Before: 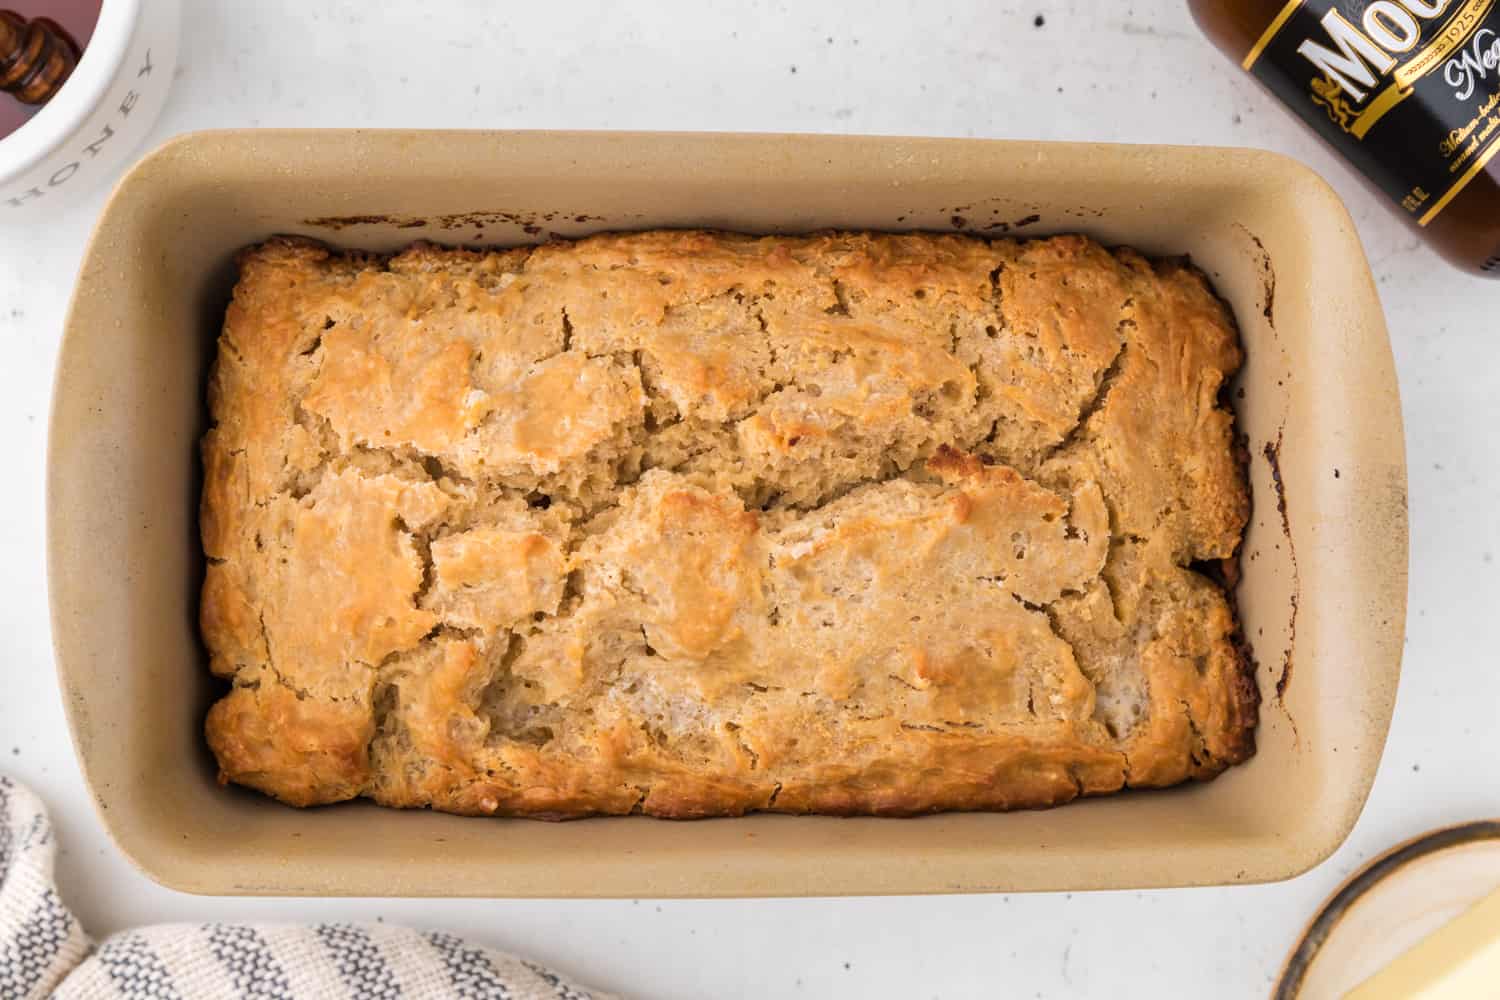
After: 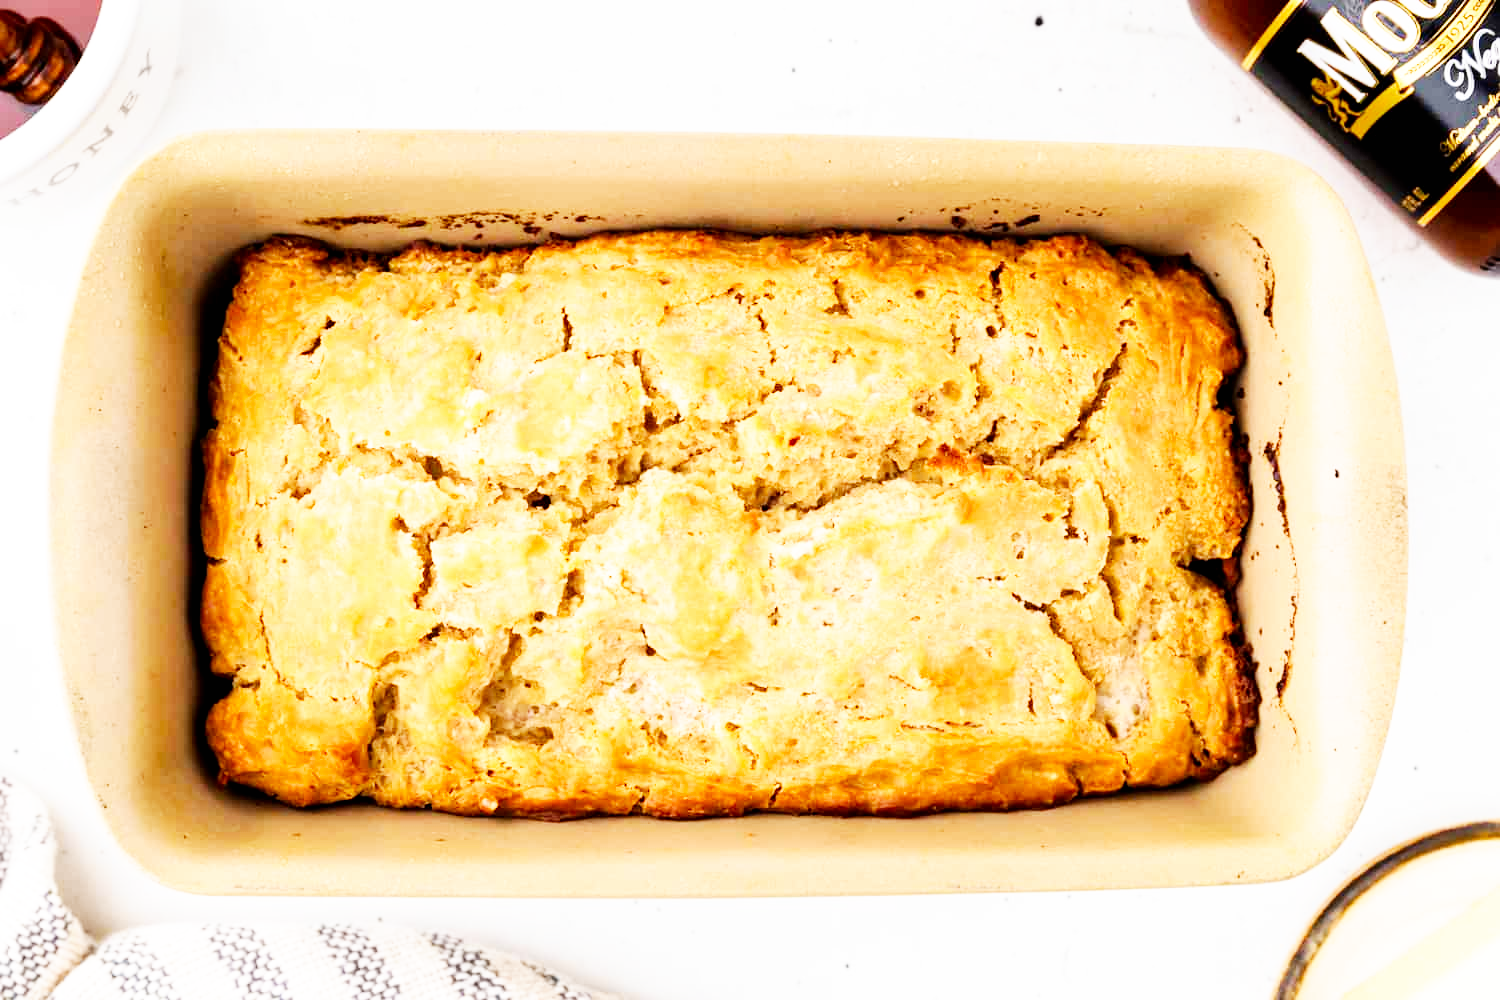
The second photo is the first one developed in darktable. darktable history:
exposure: black level correction 0.008, exposure 0.091 EV, compensate exposure bias true, compensate highlight preservation false
base curve: curves: ch0 [(0, 0) (0.007, 0.004) (0.027, 0.03) (0.046, 0.07) (0.207, 0.54) (0.442, 0.872) (0.673, 0.972) (1, 1)], preserve colors none
